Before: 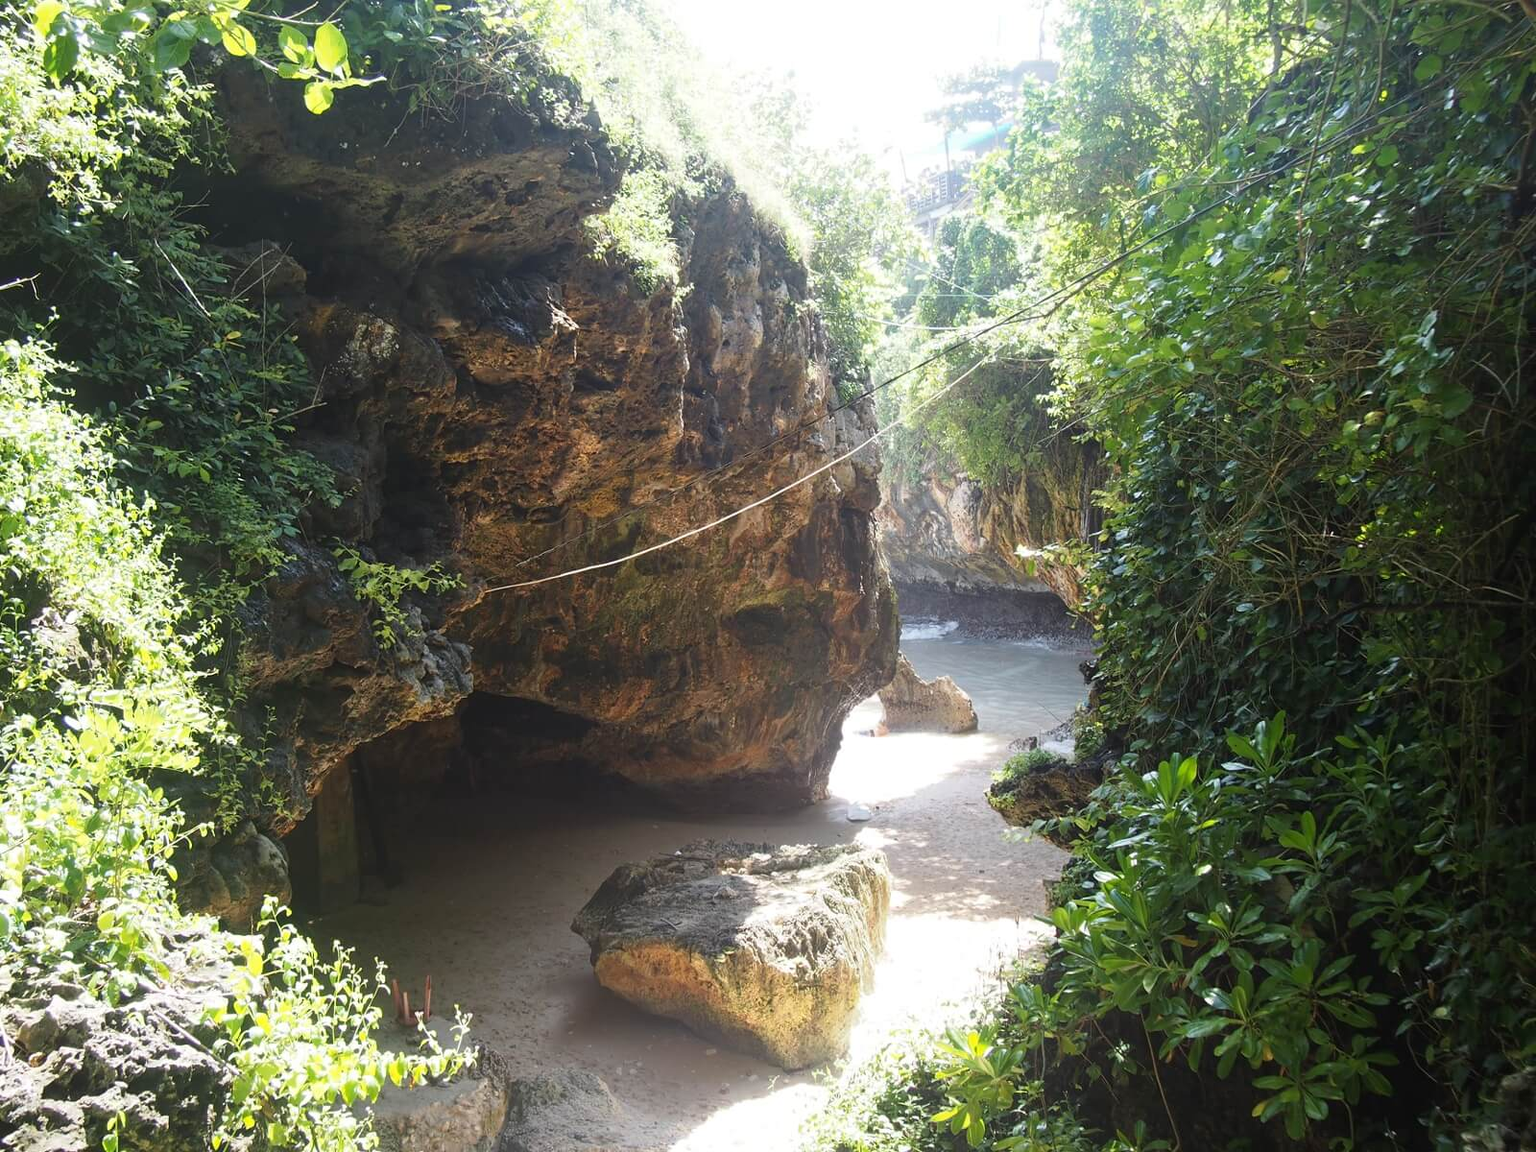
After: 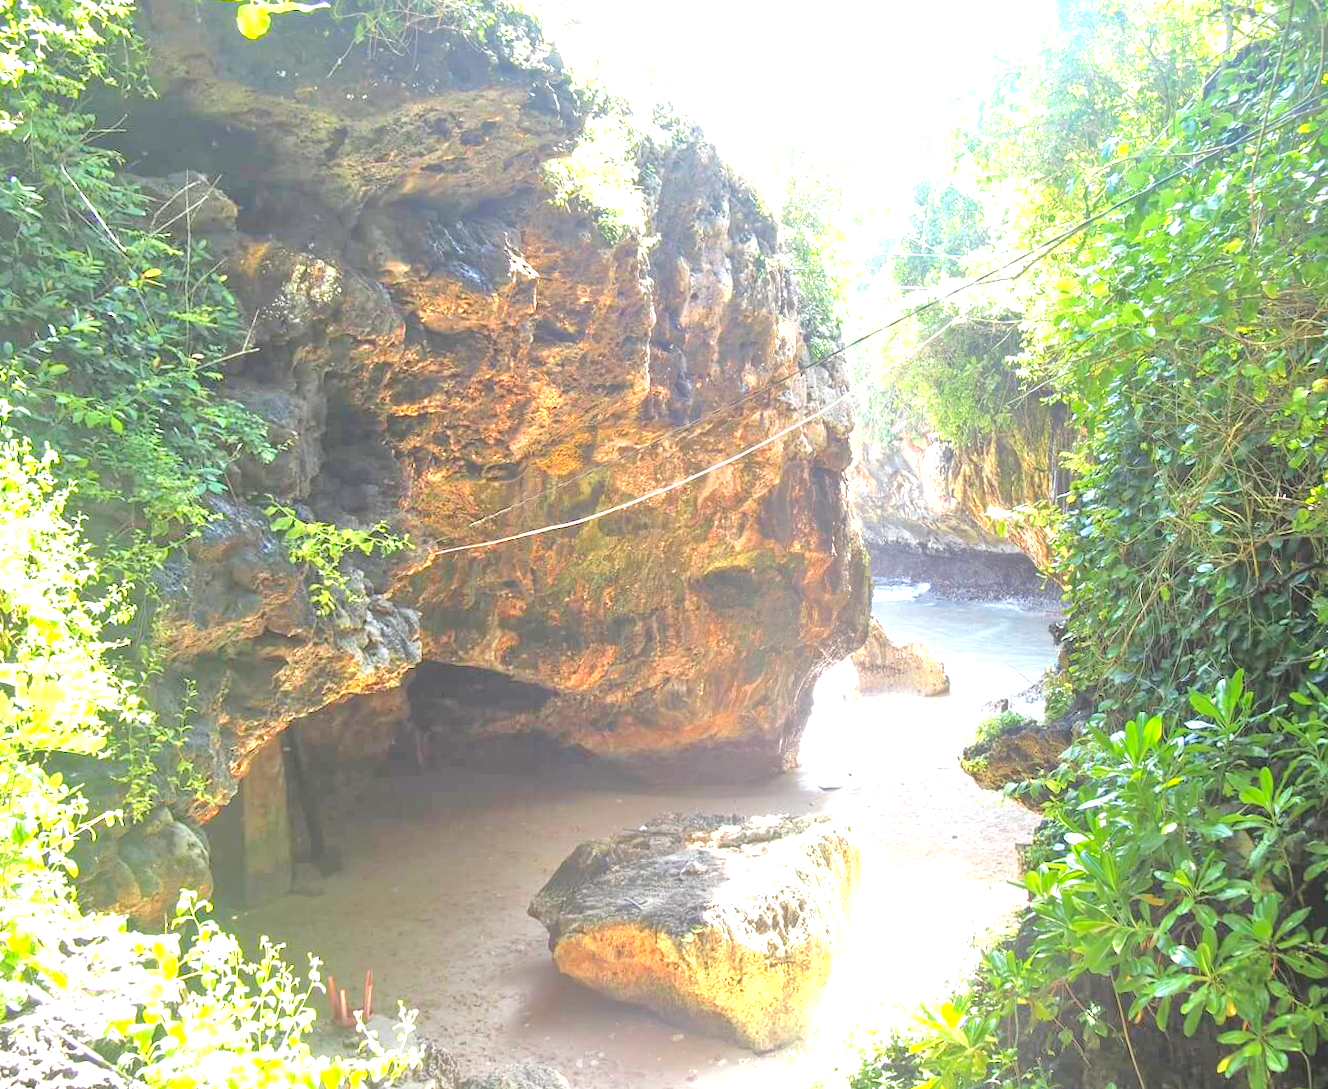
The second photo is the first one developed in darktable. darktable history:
crop: left 7.598%, right 7.873%
tone equalizer: -7 EV 0.15 EV, -6 EV 0.6 EV, -5 EV 1.15 EV, -4 EV 1.33 EV, -3 EV 1.15 EV, -2 EV 0.6 EV, -1 EV 0.15 EV, mask exposure compensation -0.5 EV
exposure: black level correction 0, exposure 1.3 EV, compensate exposure bias true, compensate highlight preservation false
local contrast: detail 110%
contrast brightness saturation: contrast 0.07, brightness 0.08, saturation 0.18
rotate and perspective: rotation -0.013°, lens shift (vertical) -0.027, lens shift (horizontal) 0.178, crop left 0.016, crop right 0.989, crop top 0.082, crop bottom 0.918
